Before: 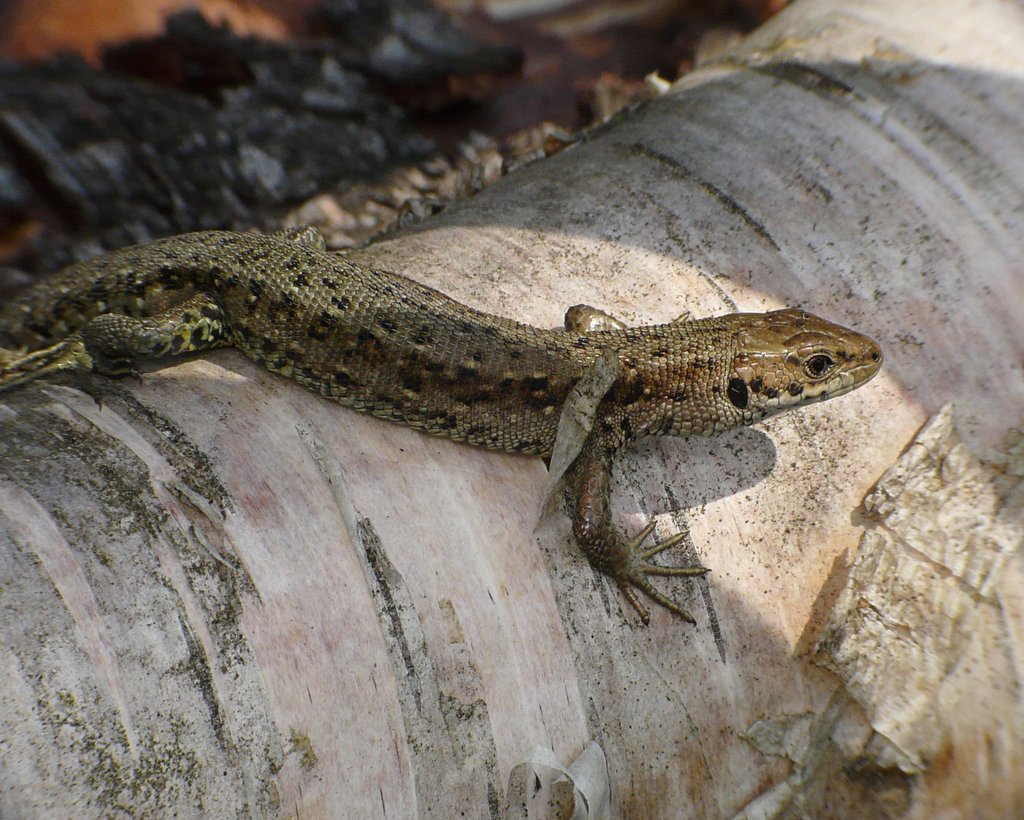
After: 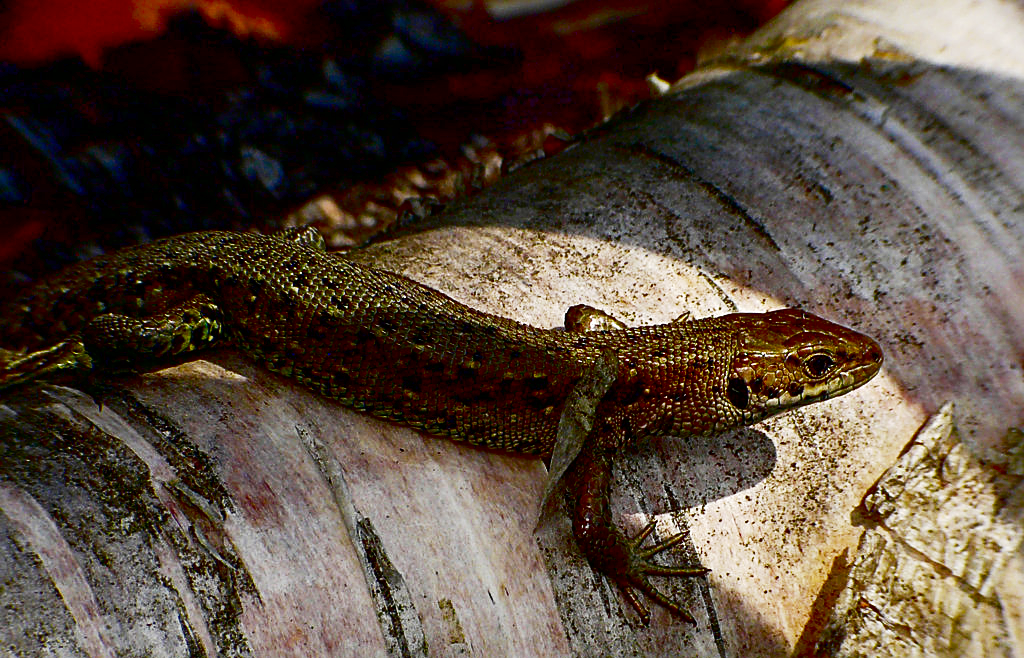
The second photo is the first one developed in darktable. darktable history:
crop: bottom 19.695%
contrast brightness saturation: brightness -0.983, saturation 0.982
sharpen: on, module defaults
base curve: curves: ch0 [(0, 0) (0.028, 0.03) (0.121, 0.232) (0.46, 0.748) (0.859, 0.968) (1, 1)], preserve colors none
